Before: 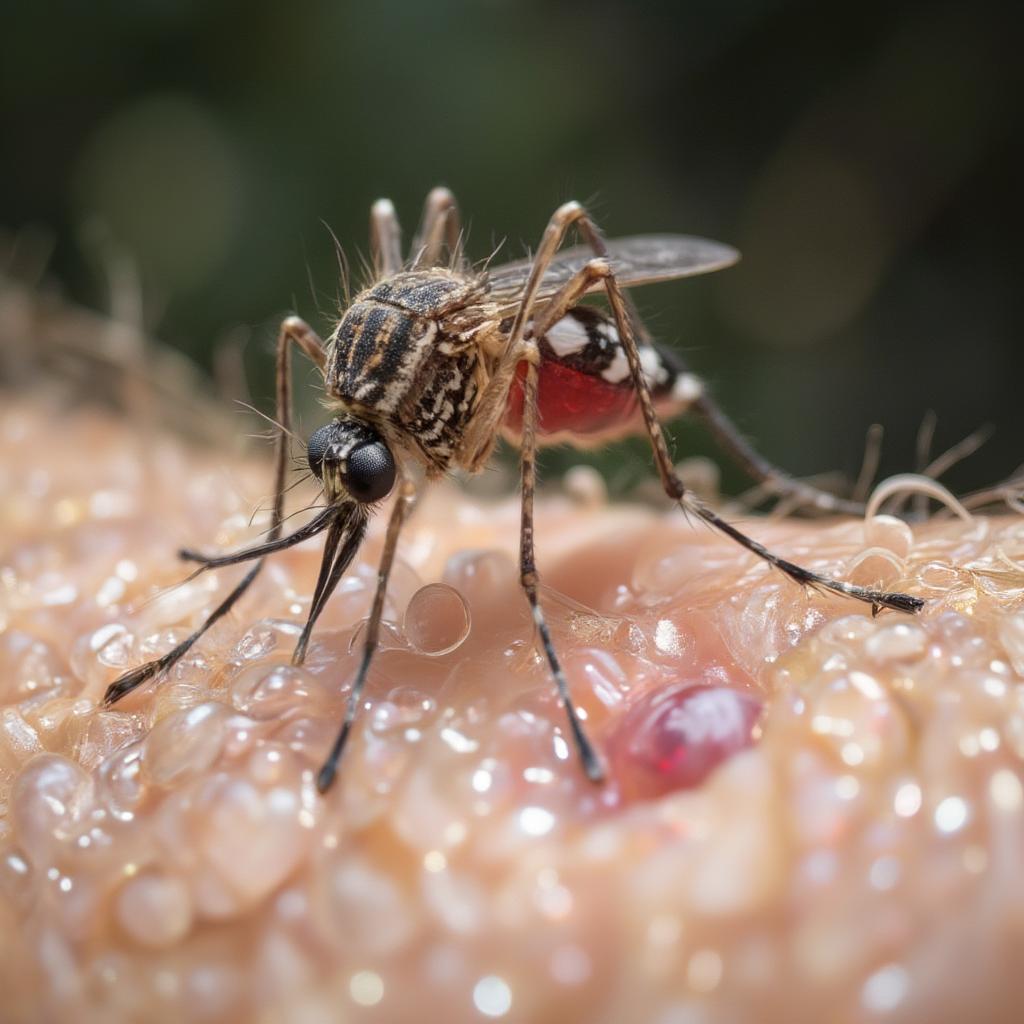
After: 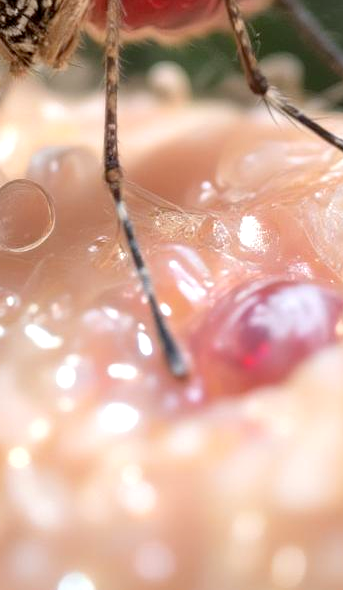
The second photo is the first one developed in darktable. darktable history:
exposure: black level correction 0.004, exposure 0.42 EV, compensate highlight preservation false
crop: left 40.629%, top 39.516%, right 25.87%, bottom 2.86%
